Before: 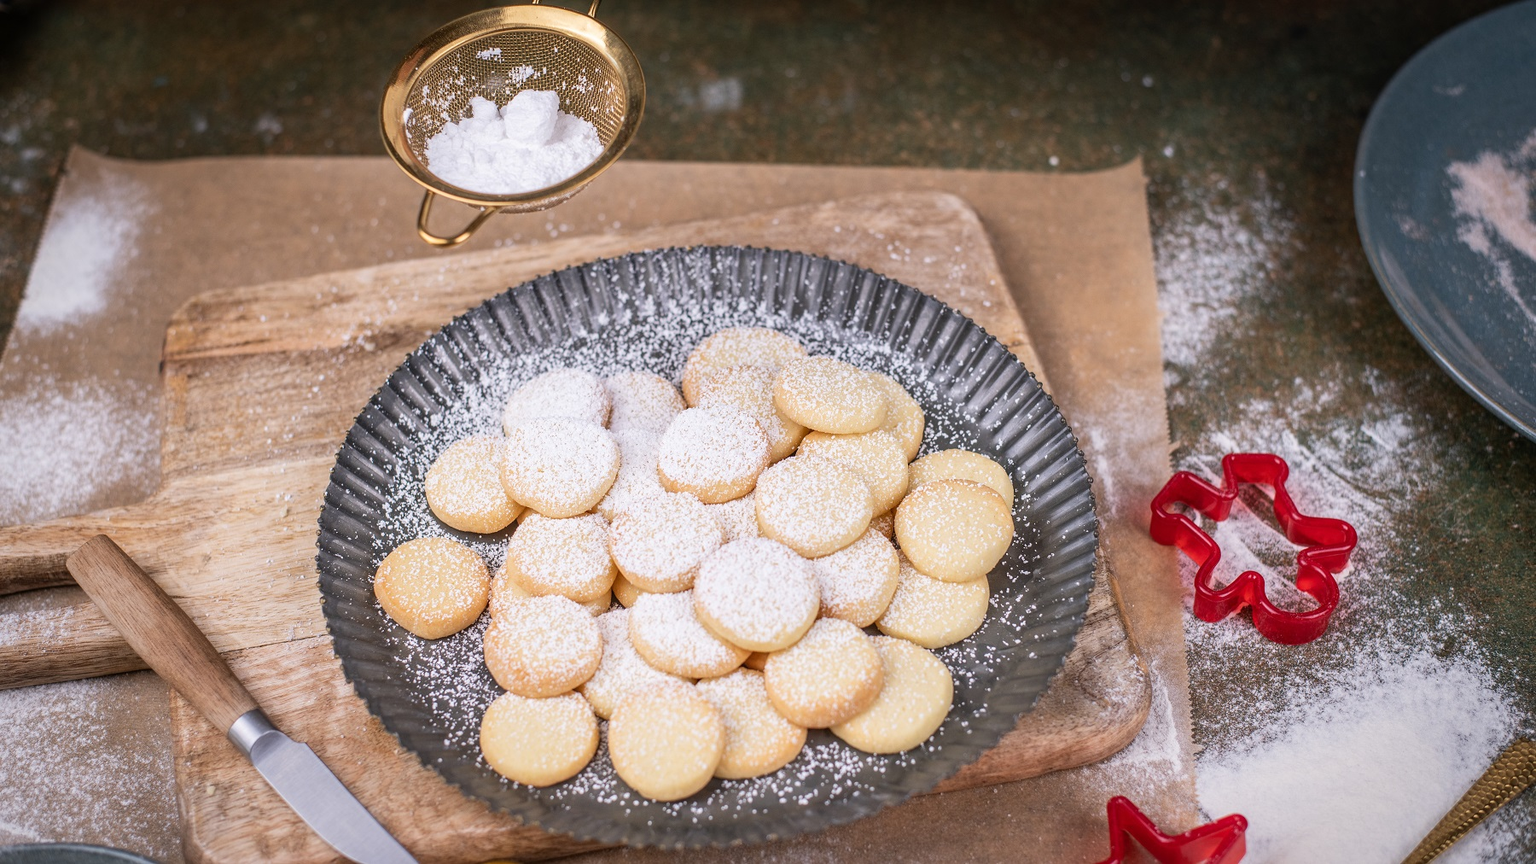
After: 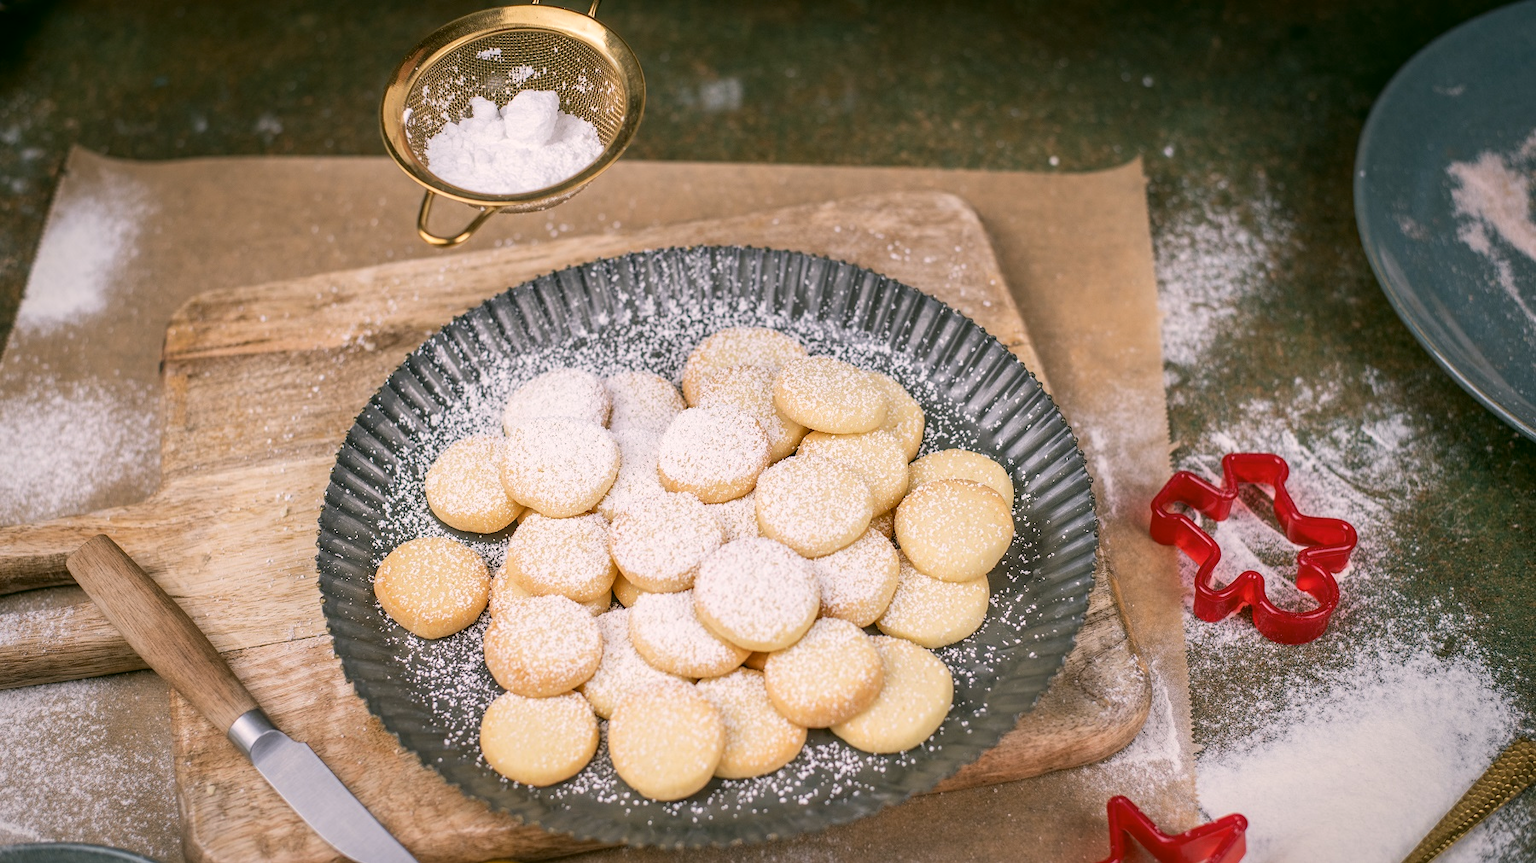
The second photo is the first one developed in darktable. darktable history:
color correction: highlights a* 4.28, highlights b* 4.95, shadows a* -7.03, shadows b* 5.04
